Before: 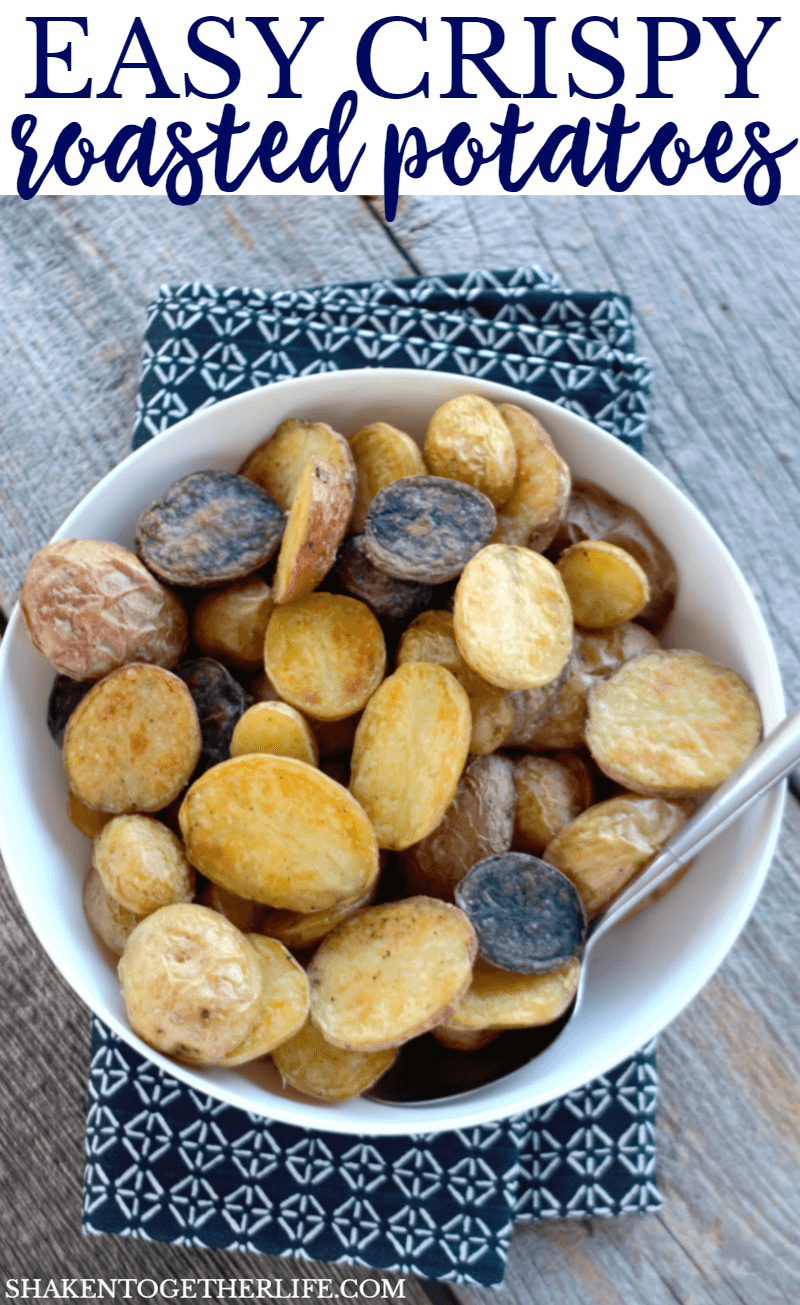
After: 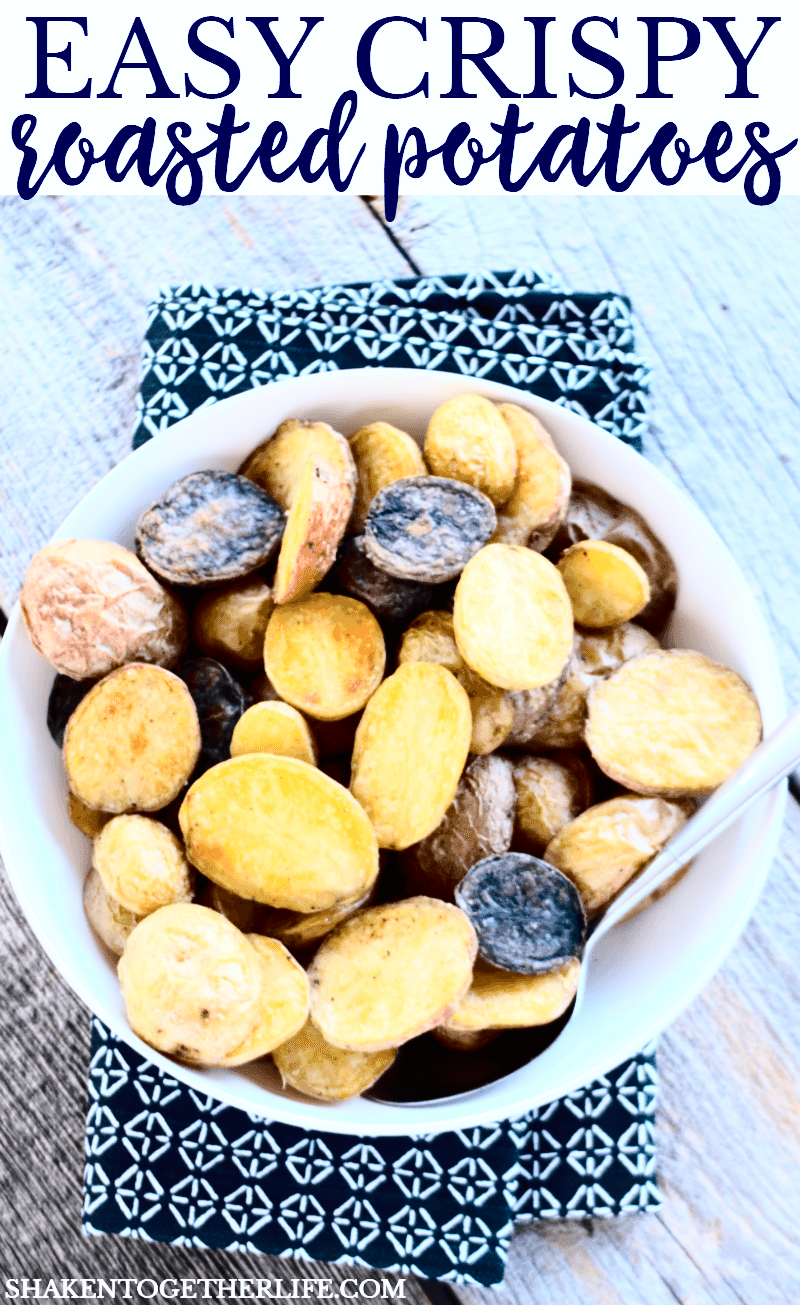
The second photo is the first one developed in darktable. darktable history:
white balance: red 0.984, blue 1.059
contrast brightness saturation: contrast 0.28
base curve: curves: ch0 [(0, 0) (0.028, 0.03) (0.121, 0.232) (0.46, 0.748) (0.859, 0.968) (1, 1)]
